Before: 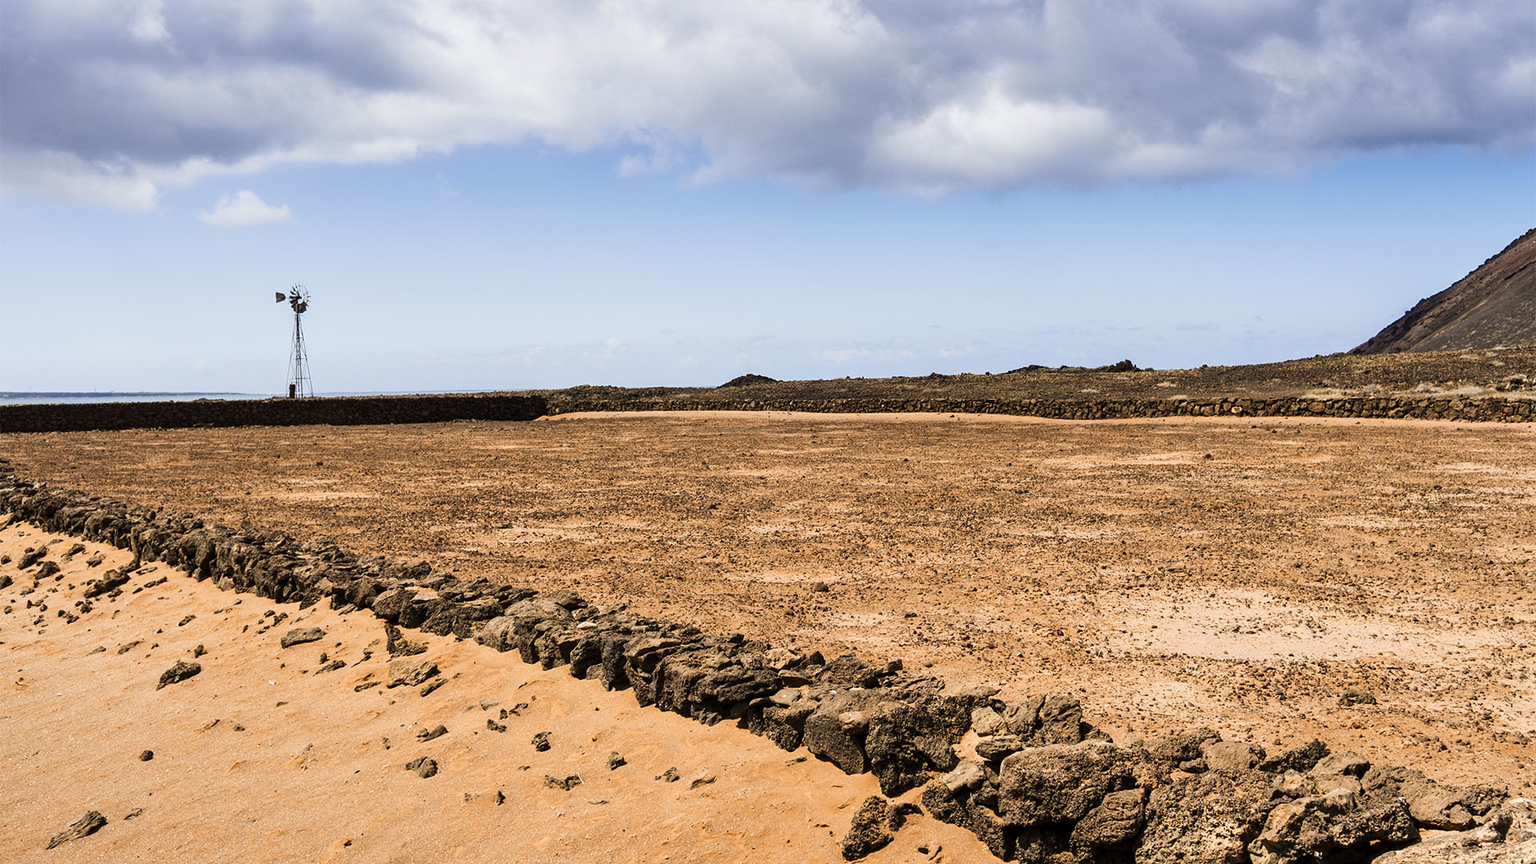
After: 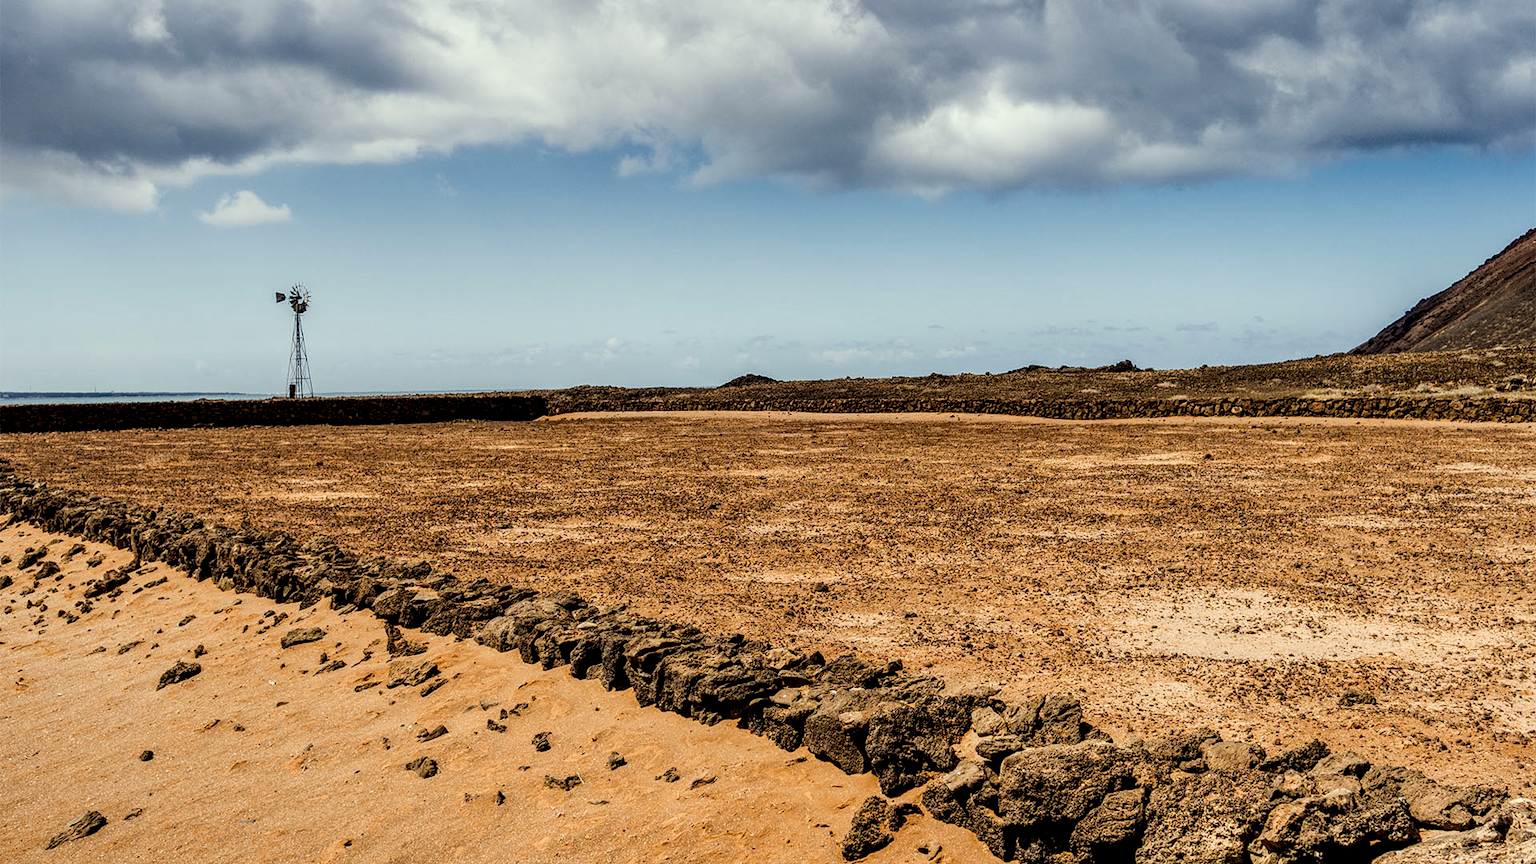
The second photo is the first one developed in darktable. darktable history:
bloom: size 15%, threshold 97%, strength 7%
tone equalizer: -8 EV 0.25 EV, -7 EV 0.417 EV, -6 EV 0.417 EV, -5 EV 0.25 EV, -3 EV -0.25 EV, -2 EV -0.417 EV, -1 EV -0.417 EV, +0 EV -0.25 EV, edges refinement/feathering 500, mask exposure compensation -1.57 EV, preserve details guided filter
local contrast: highlights 79%, shadows 56%, detail 175%, midtone range 0.428
color correction: highlights a* -4.28, highlights b* 6.53
